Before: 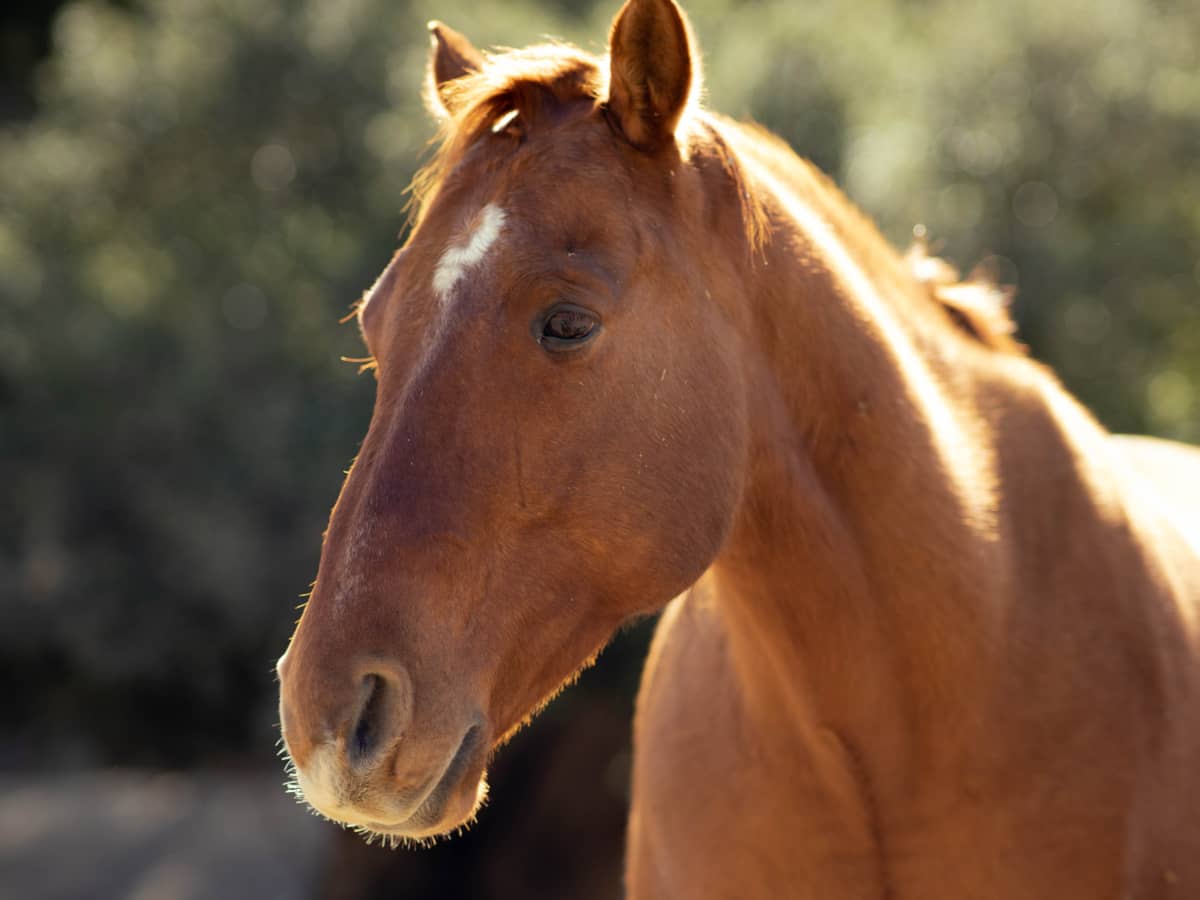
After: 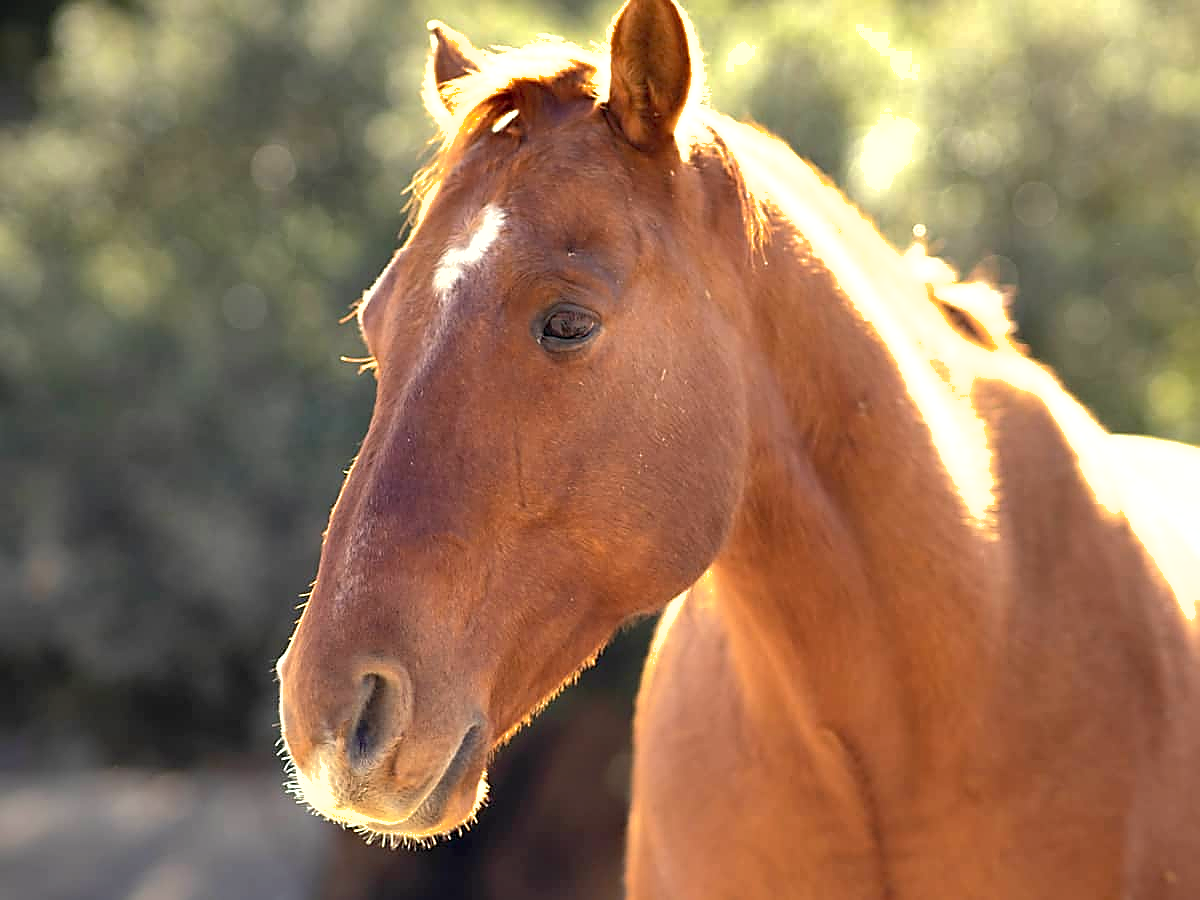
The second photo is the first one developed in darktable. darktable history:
sharpen: radius 1.428, amount 1.234, threshold 0.653
exposure: exposure 1 EV, compensate exposure bias true, compensate highlight preservation false
shadows and highlights: on, module defaults
